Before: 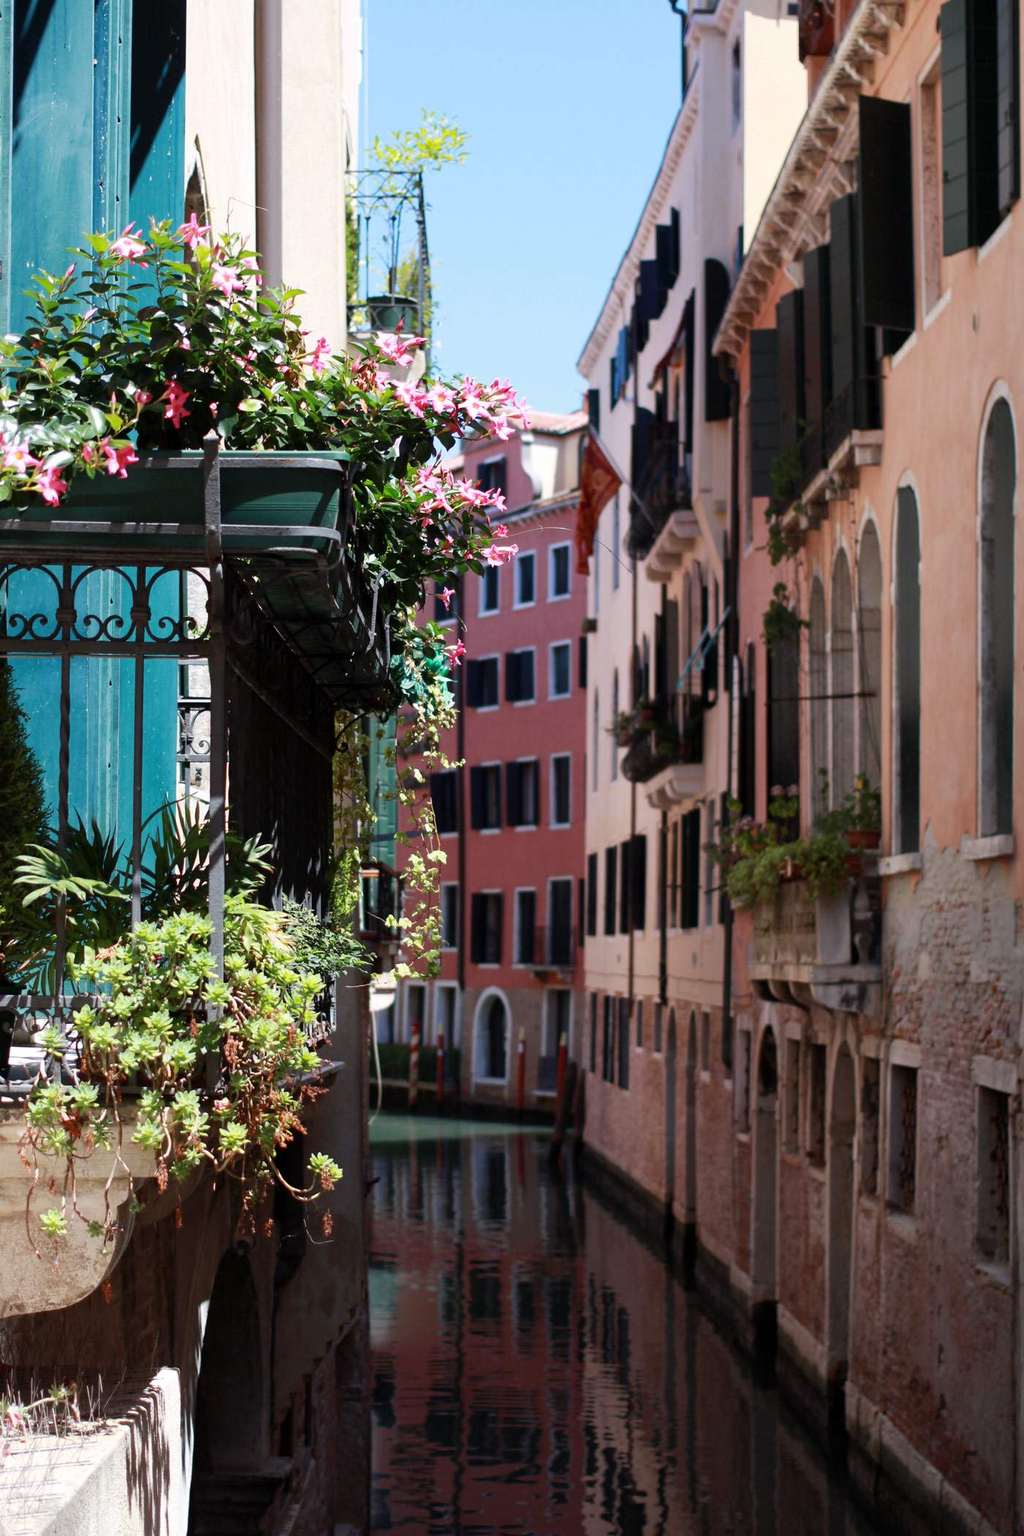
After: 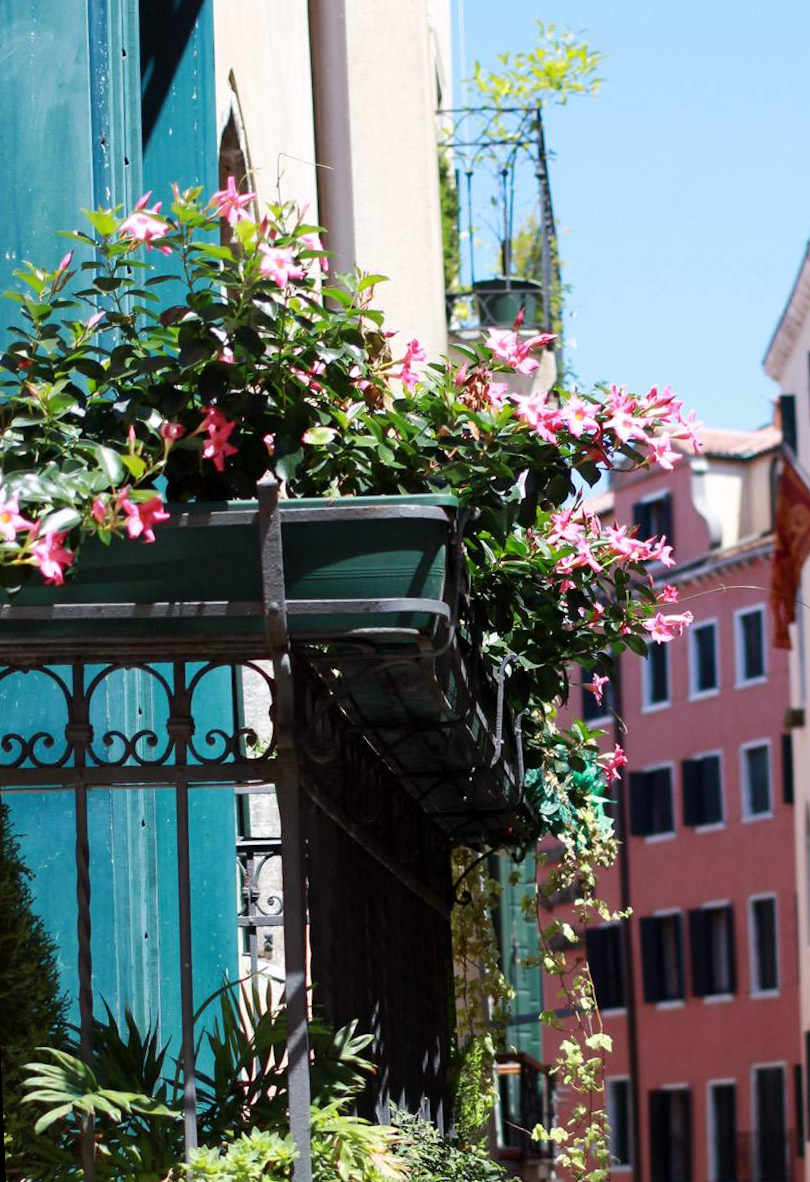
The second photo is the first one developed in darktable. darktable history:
rotate and perspective: rotation -2.29°, automatic cropping off
crop and rotate: left 3.047%, top 7.509%, right 42.236%, bottom 37.598%
